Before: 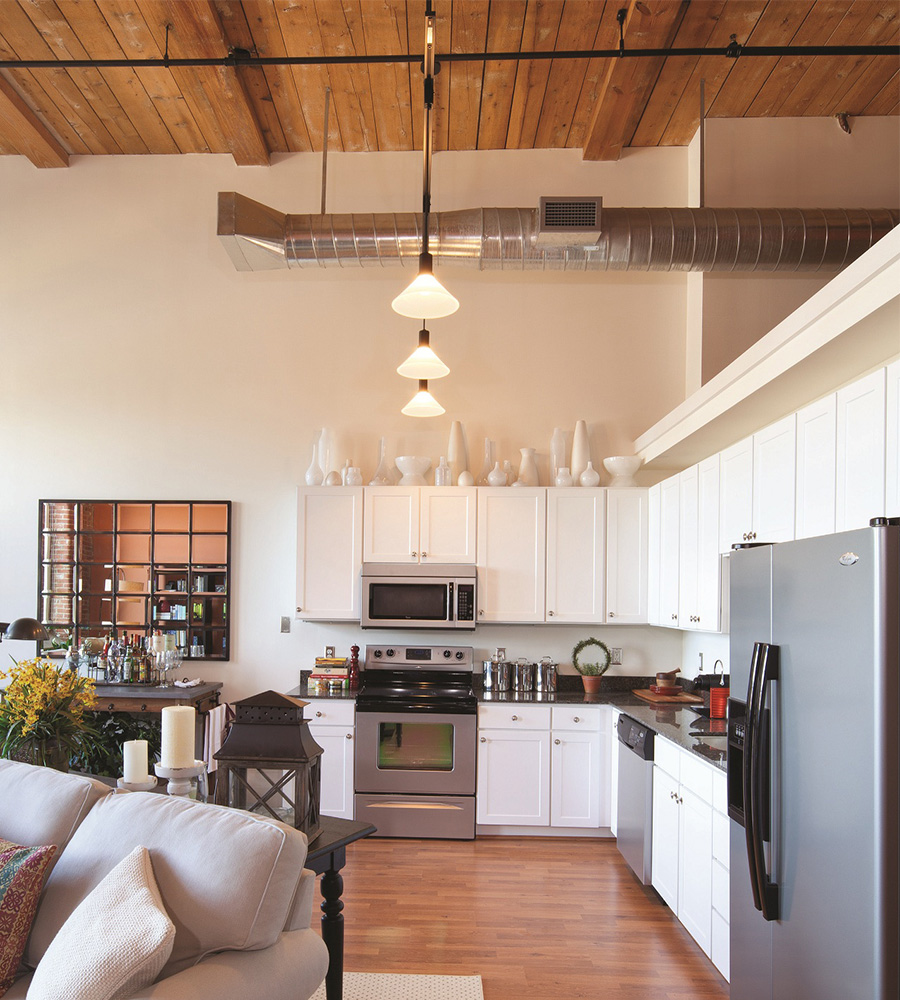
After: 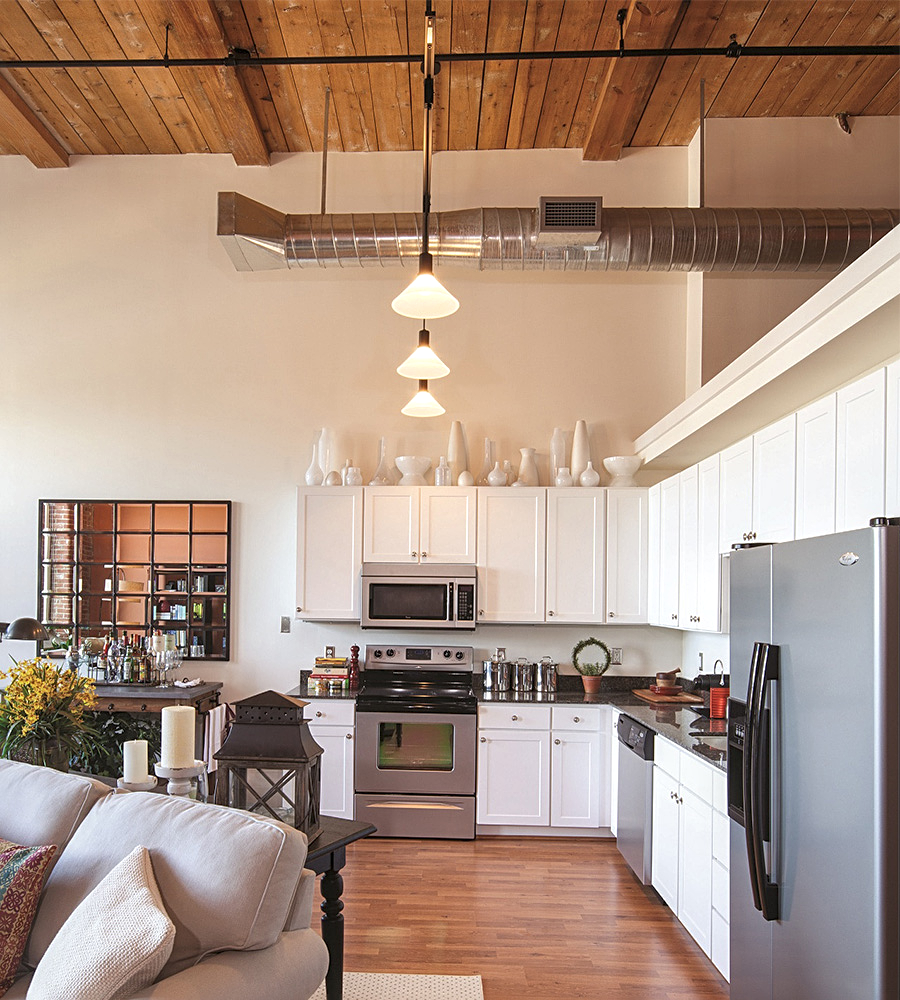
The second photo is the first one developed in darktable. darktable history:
sharpen: radius 2.165, amount 0.387, threshold 0.235
local contrast: on, module defaults
